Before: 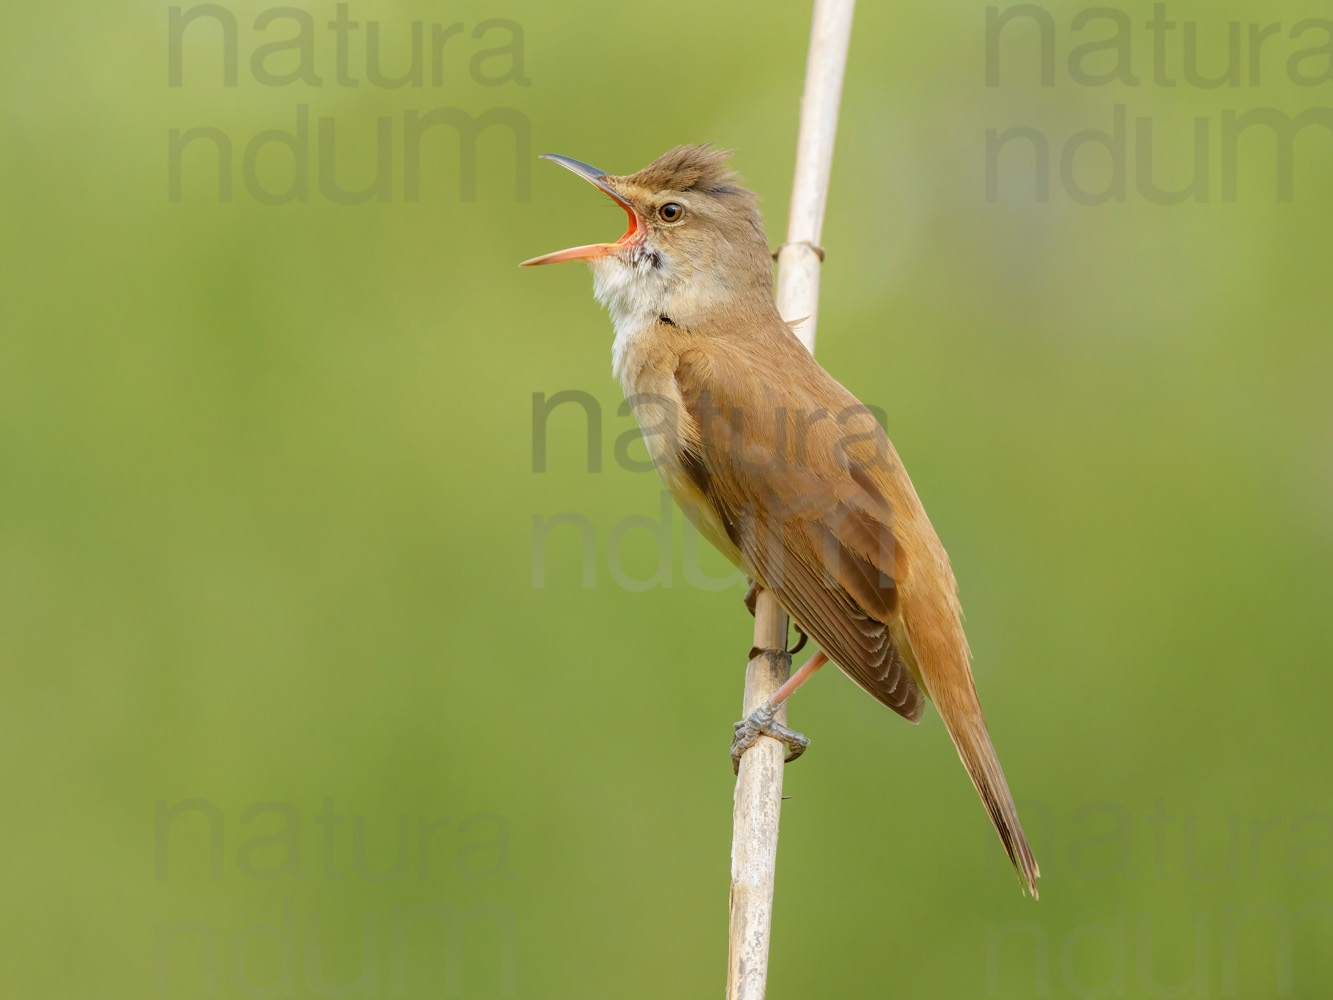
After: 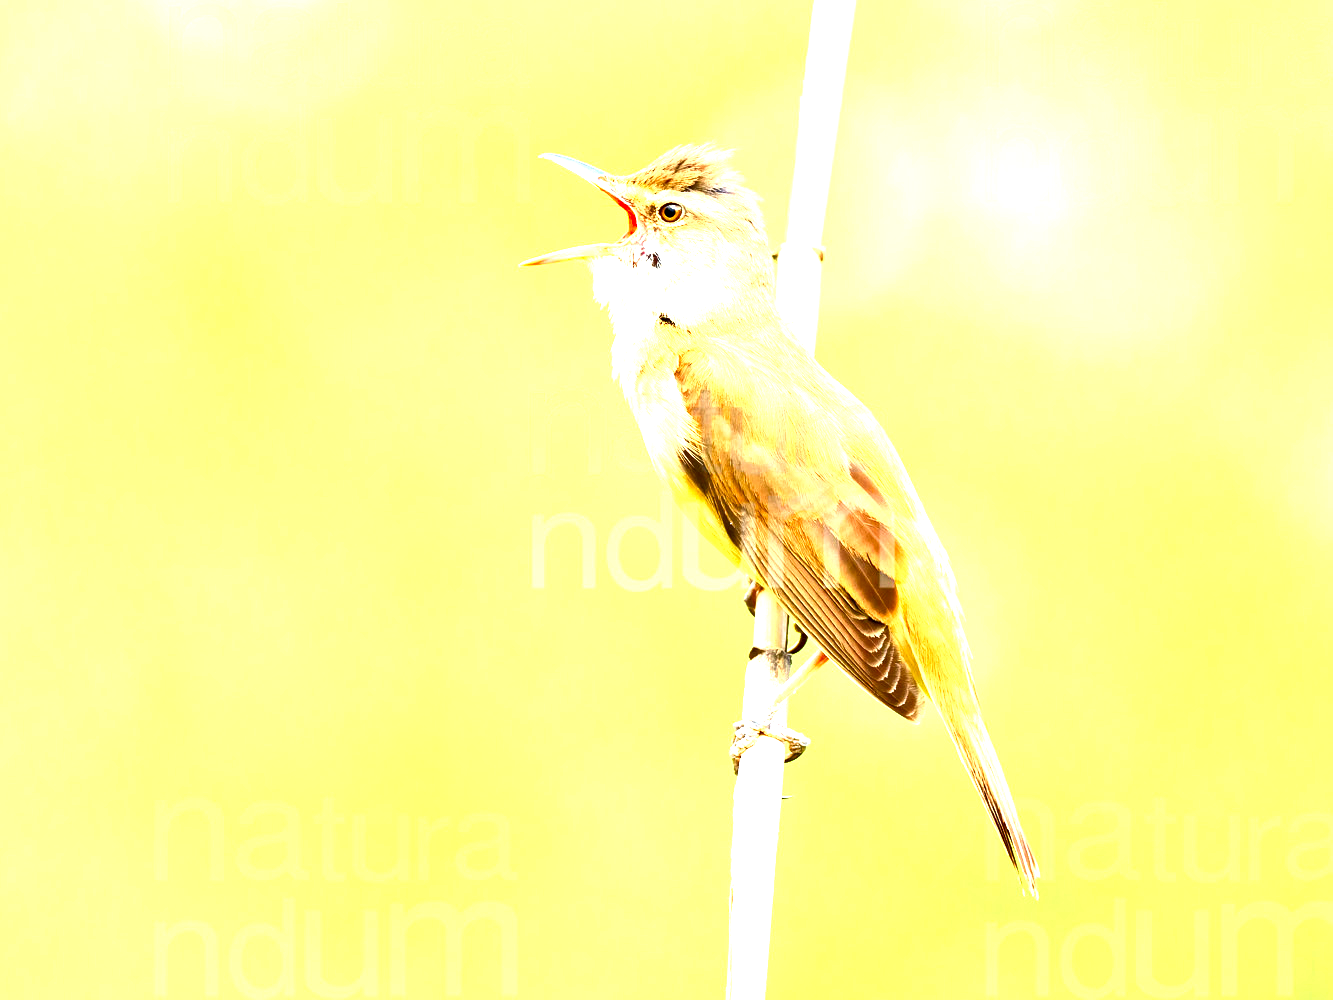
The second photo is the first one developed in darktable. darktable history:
tone equalizer: -8 EV -0.771 EV, -7 EV -0.708 EV, -6 EV -0.612 EV, -5 EV -0.375 EV, -3 EV 0.389 EV, -2 EV 0.6 EV, -1 EV 0.697 EV, +0 EV 0.747 EV
contrast equalizer: octaves 7, y [[0.6 ×6], [0.55 ×6], [0 ×6], [0 ×6], [0 ×6]], mix 0.572
shadows and highlights: shadows 20.39, highlights -20.73, soften with gaussian
color zones: curves: ch1 [(0, 0.525) (0.143, 0.556) (0.286, 0.52) (0.429, 0.5) (0.571, 0.5) (0.714, 0.5) (0.857, 0.503) (1, 0.525)]
exposure: exposure 2.001 EV, compensate highlight preservation false
